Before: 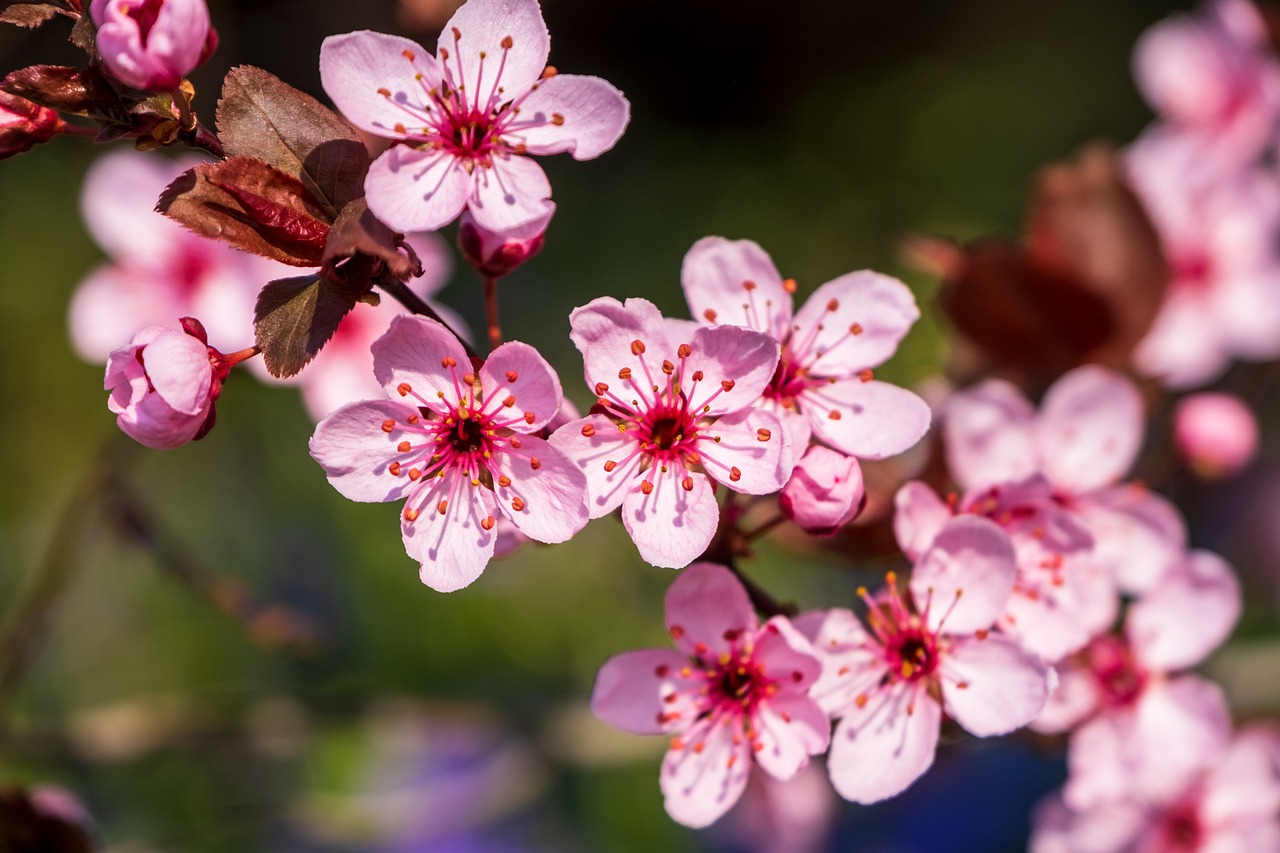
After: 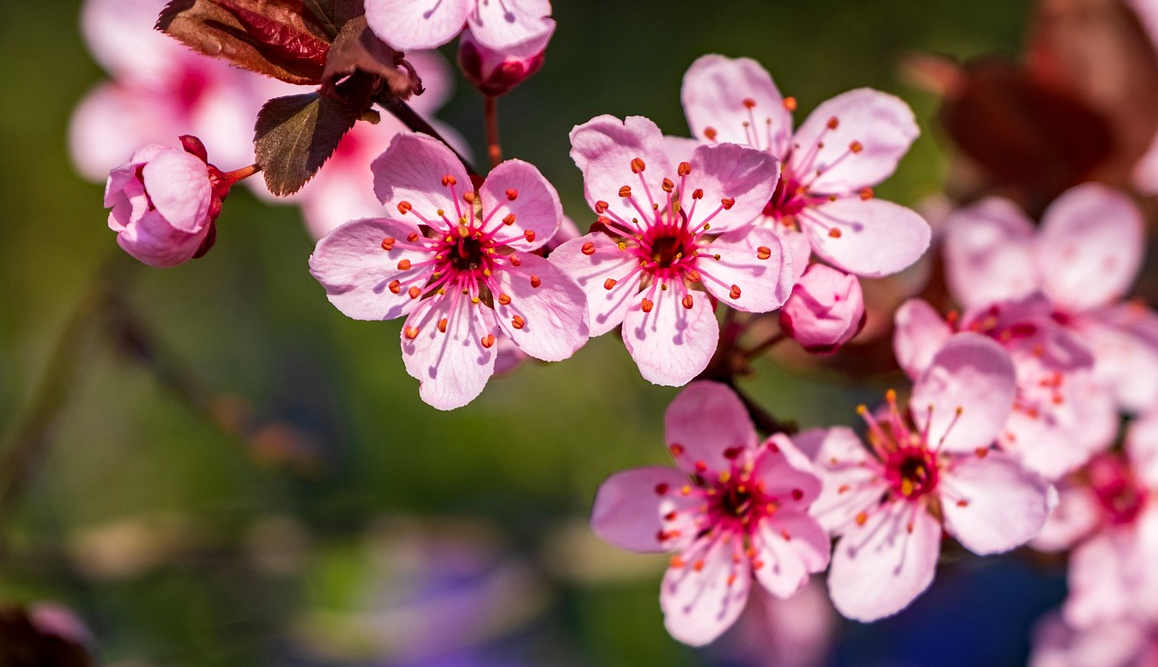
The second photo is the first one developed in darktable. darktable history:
levels: levels [0, 0.498, 1]
crop: top 21.413%, right 9.454%, bottom 0.29%
haze removal: compatibility mode true, adaptive false
